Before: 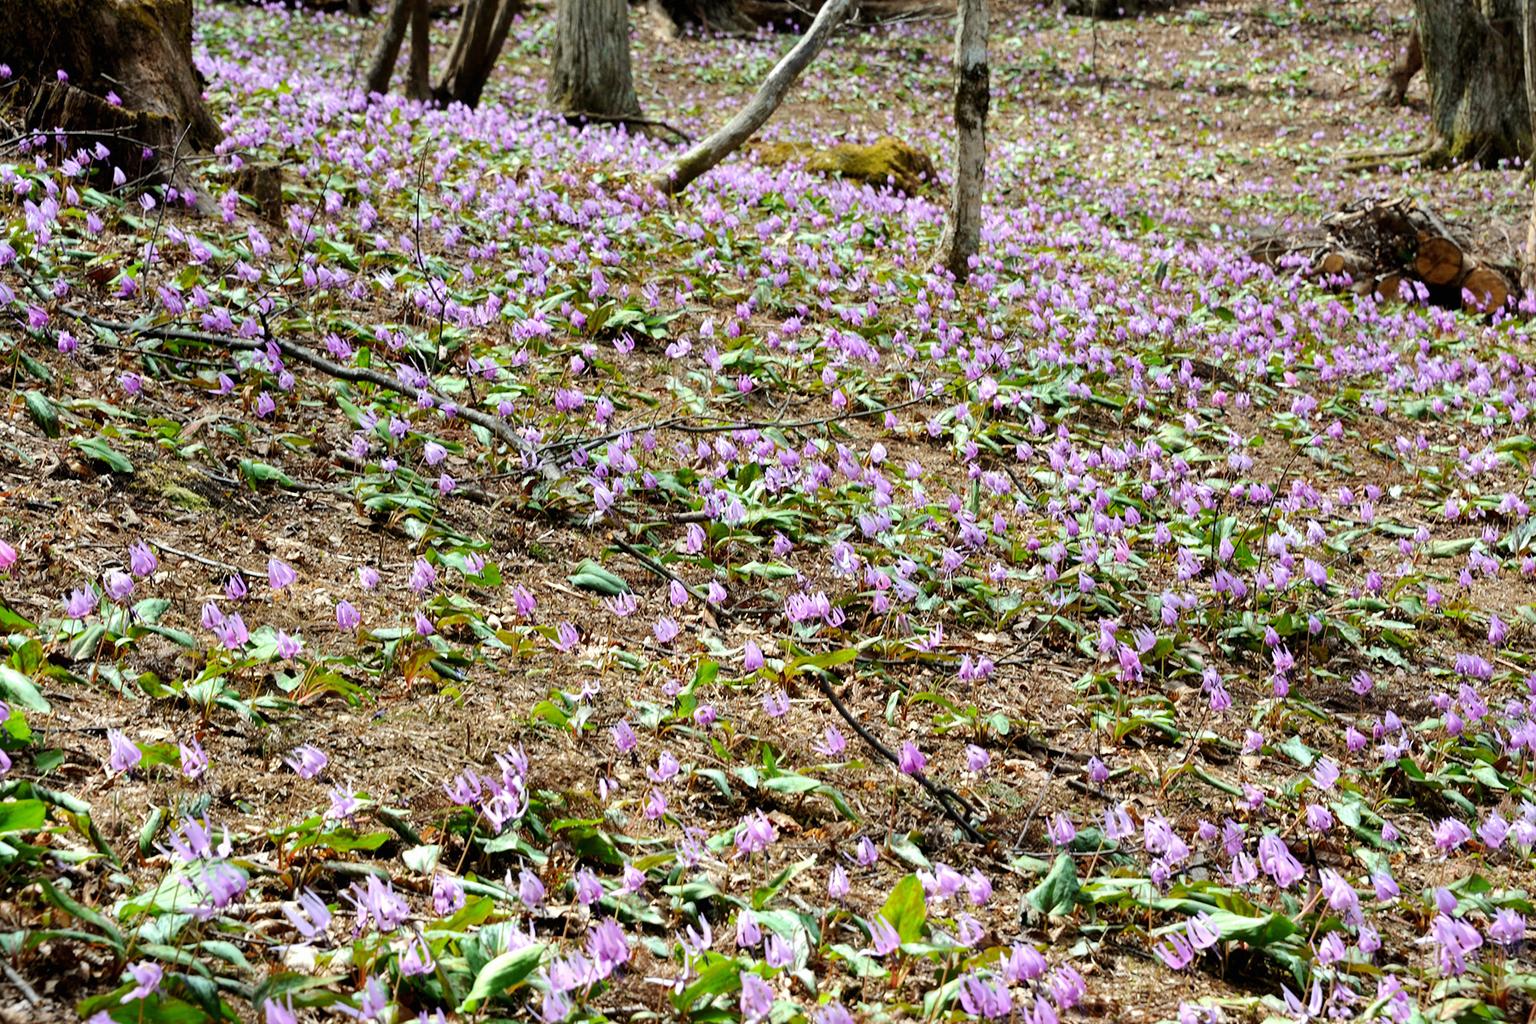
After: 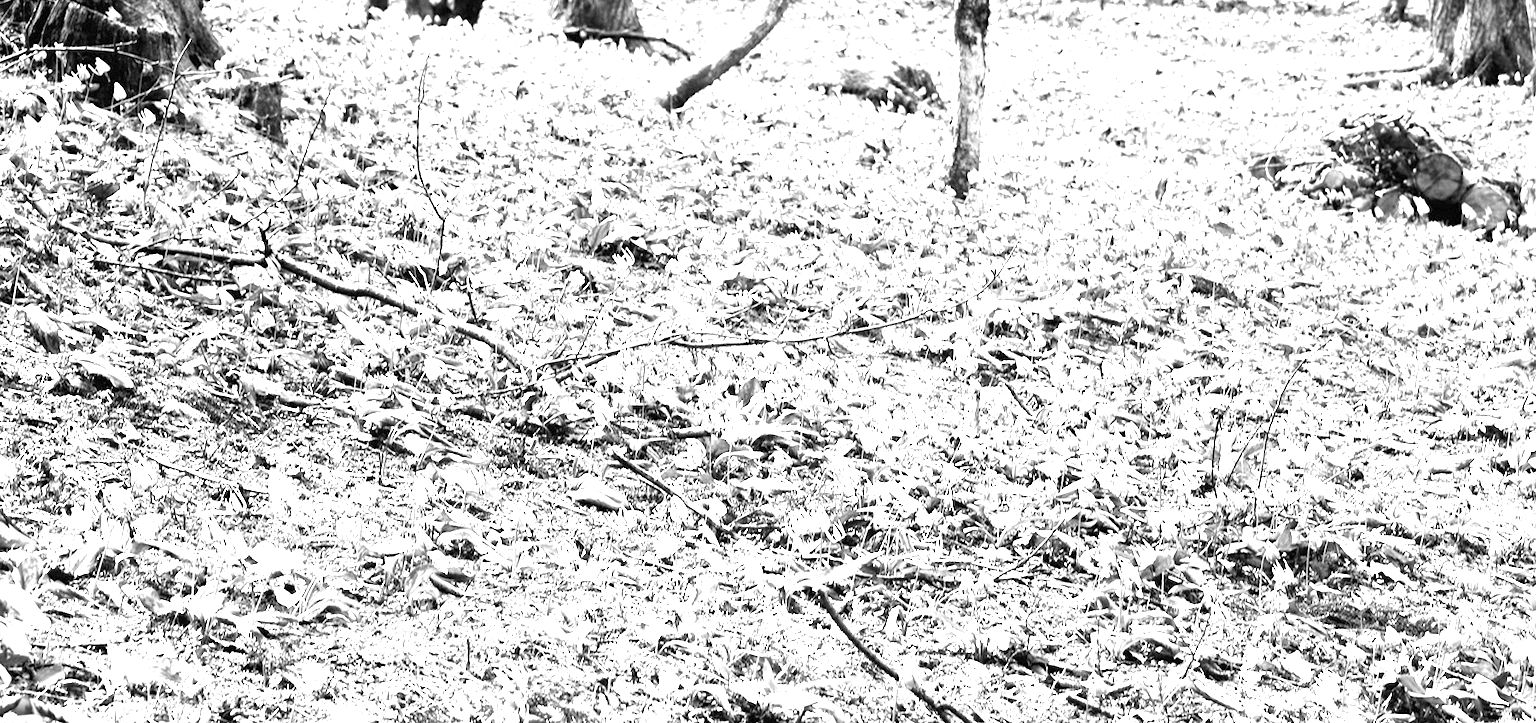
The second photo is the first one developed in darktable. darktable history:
exposure: exposure 2.25 EV, compensate highlight preservation false
crop and rotate: top 8.293%, bottom 20.996%
monochrome: on, module defaults
